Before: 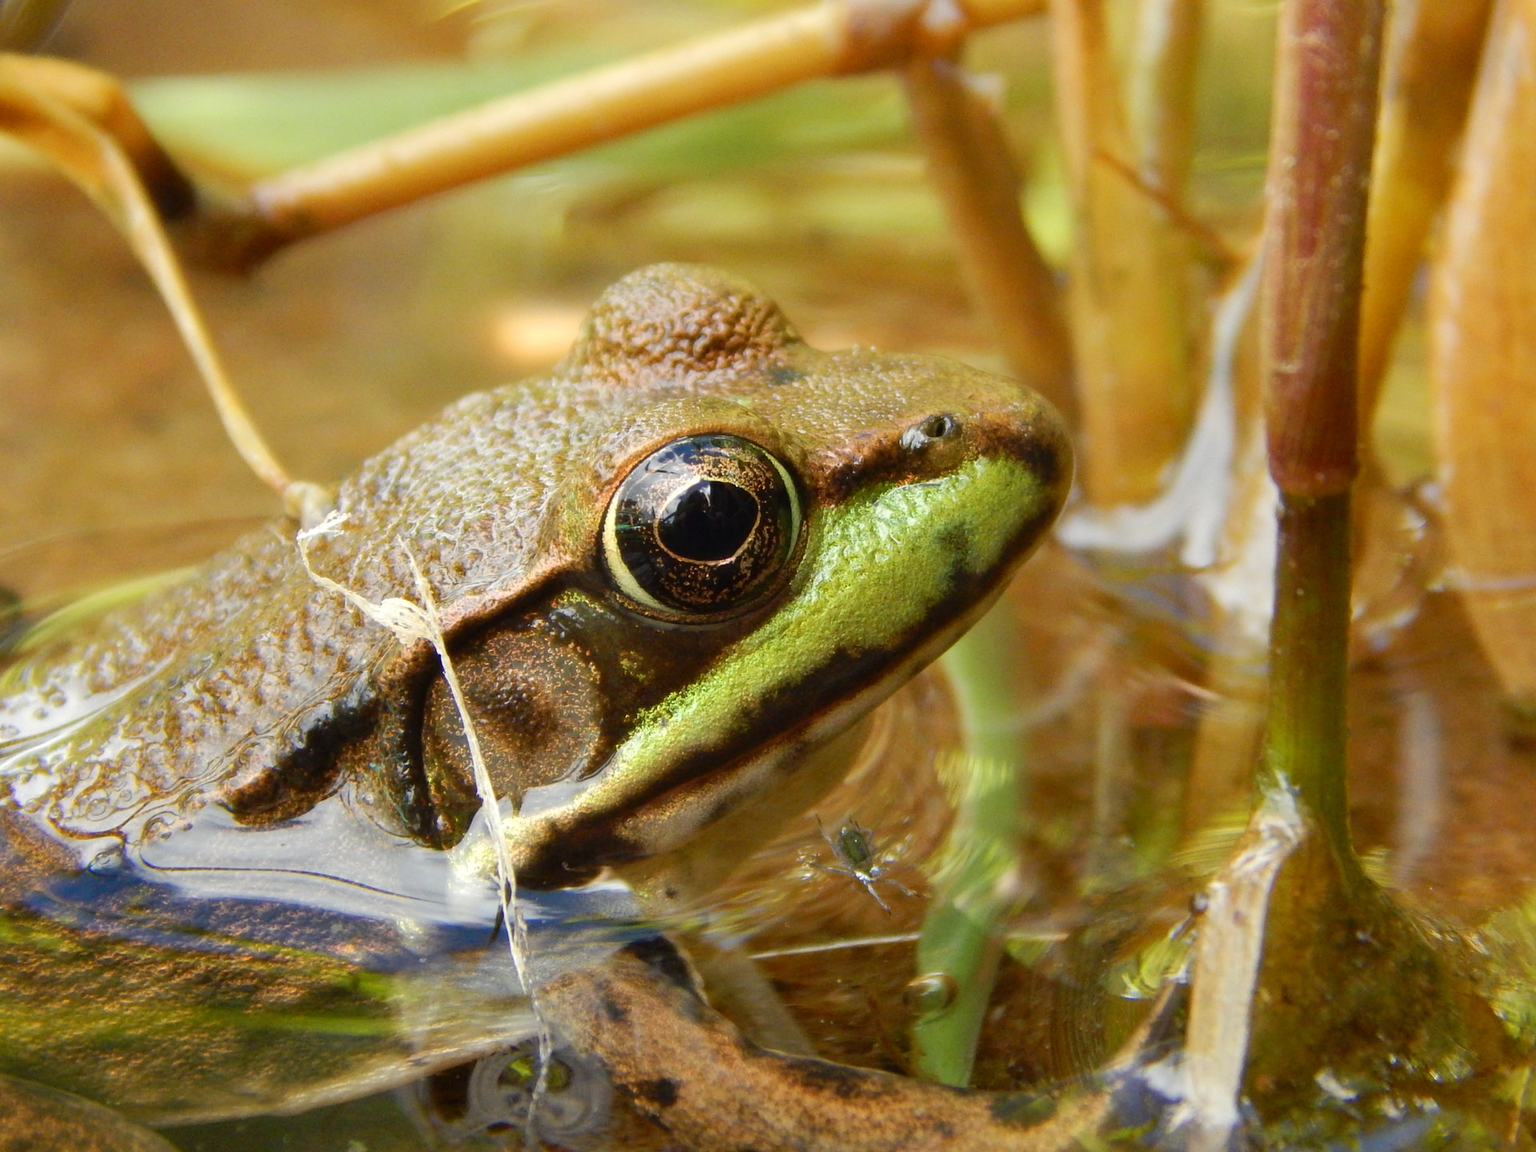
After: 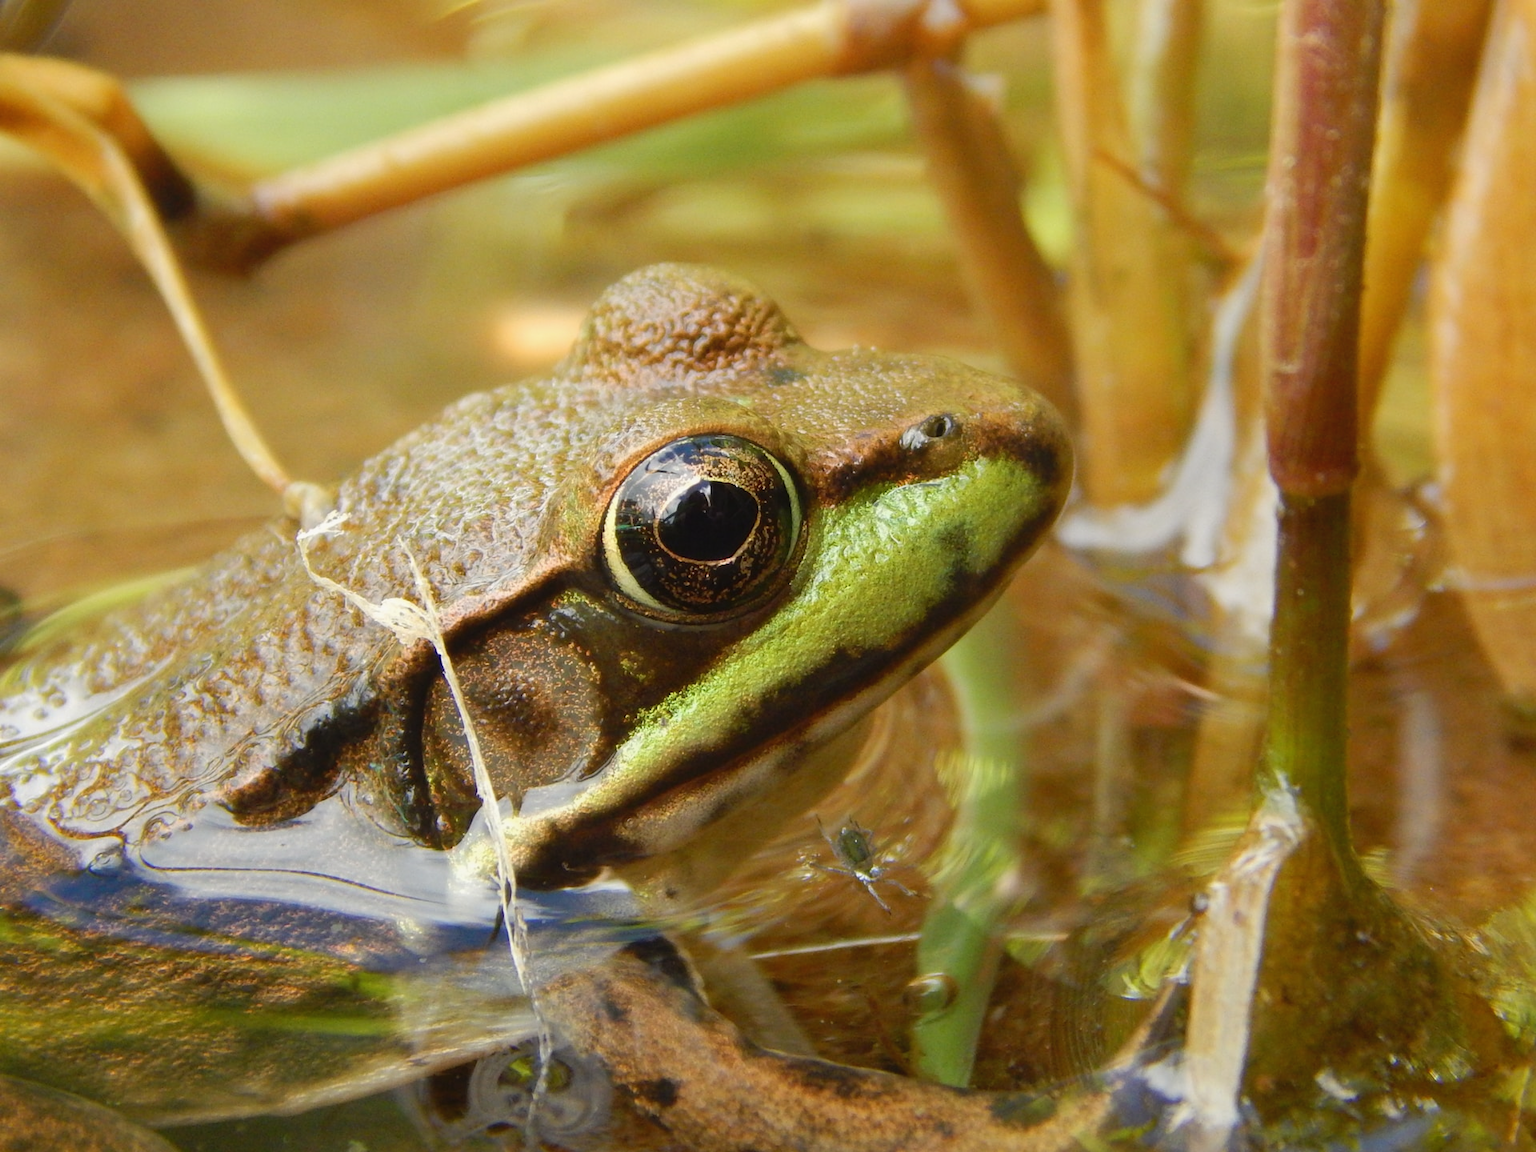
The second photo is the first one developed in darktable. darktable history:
contrast equalizer: octaves 7, y [[0.6 ×6], [0.55 ×6], [0 ×6], [0 ×6], [0 ×6]], mix -0.2
